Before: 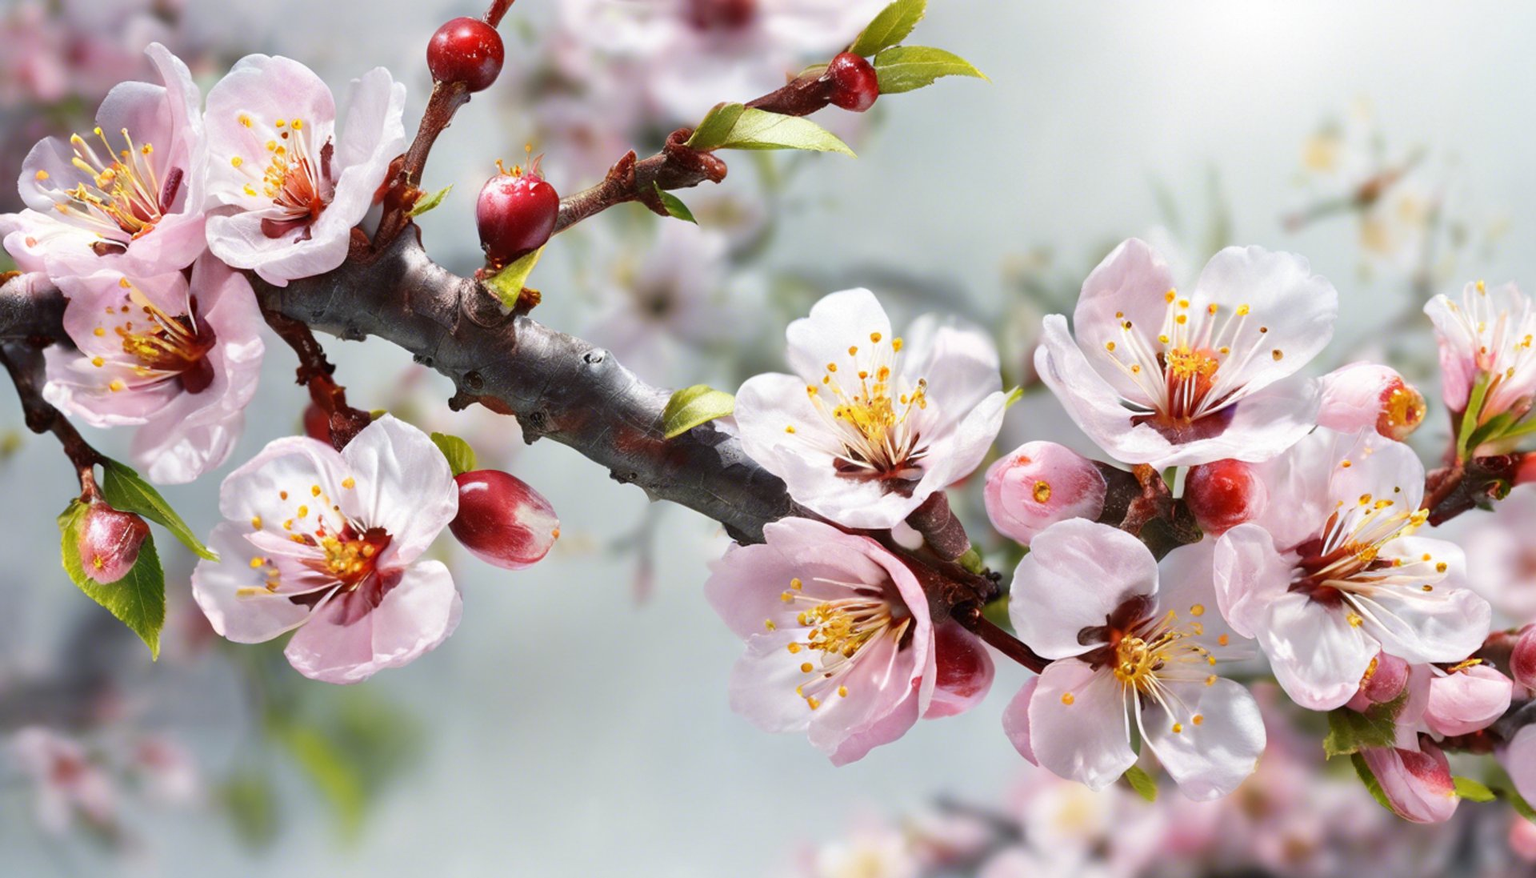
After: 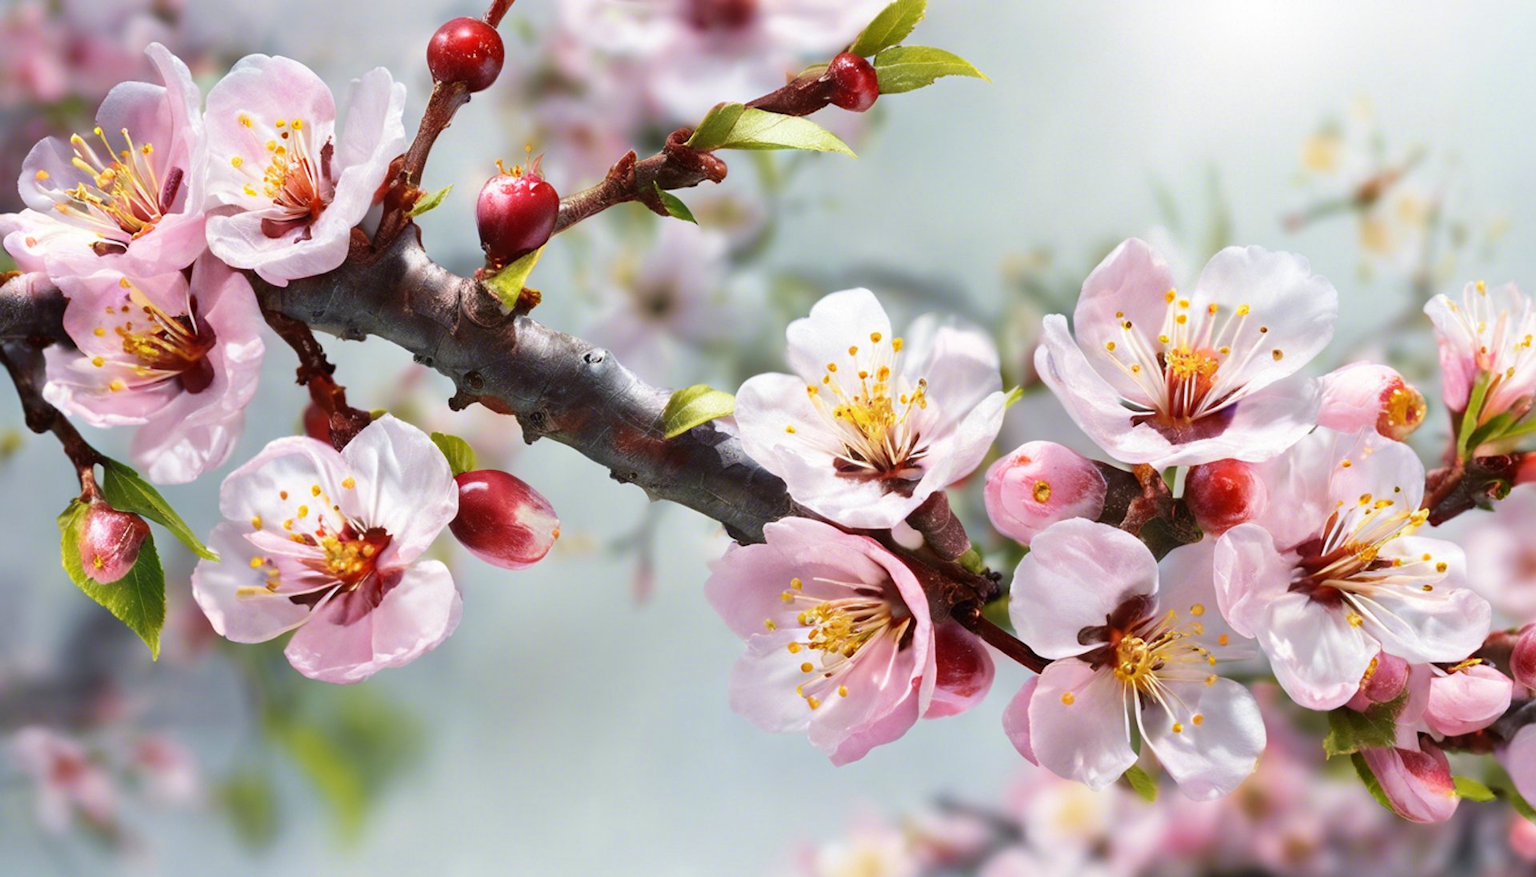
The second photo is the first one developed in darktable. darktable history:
velvia: strength 24.55%
